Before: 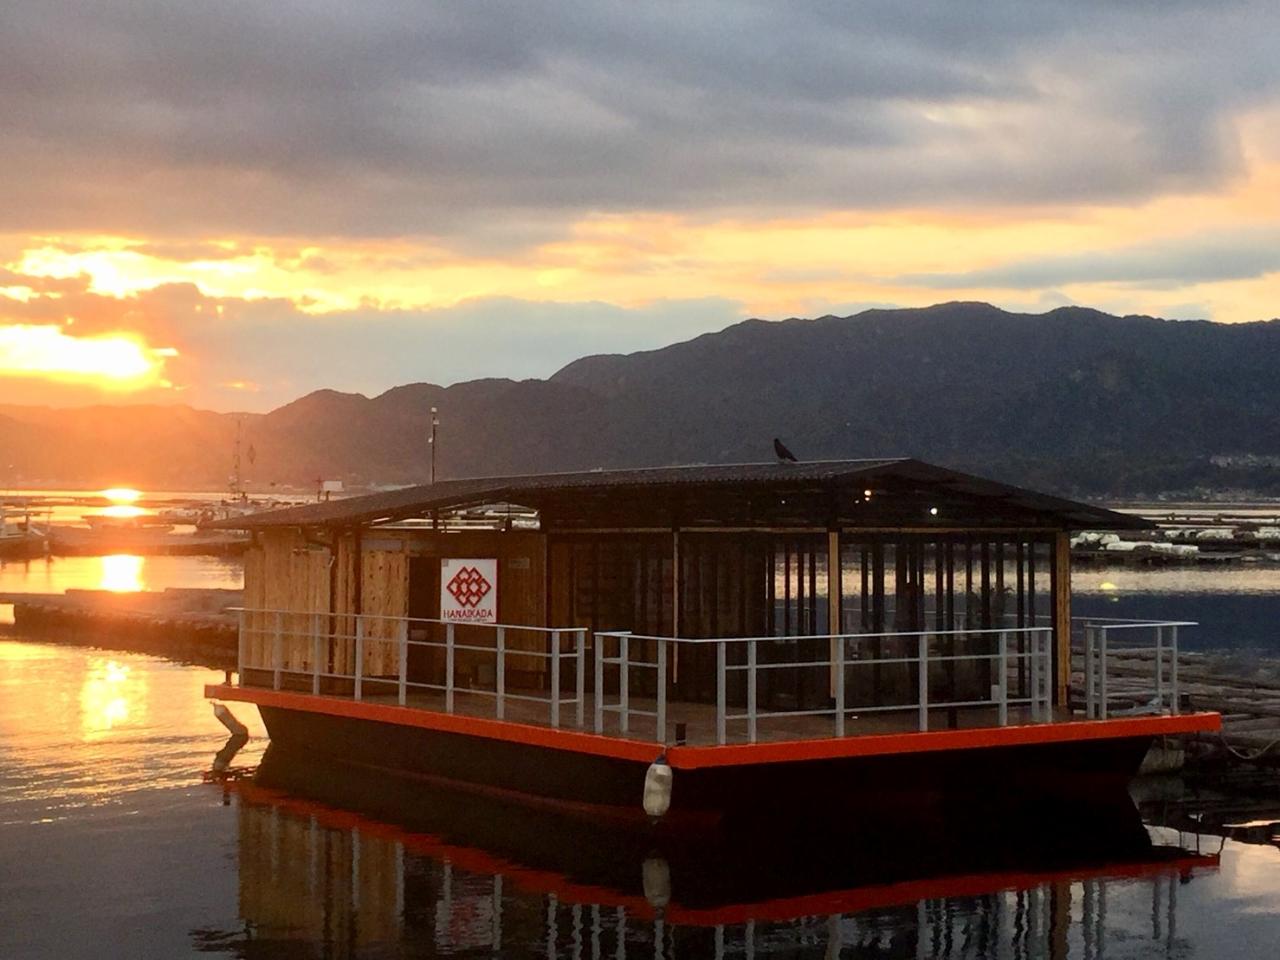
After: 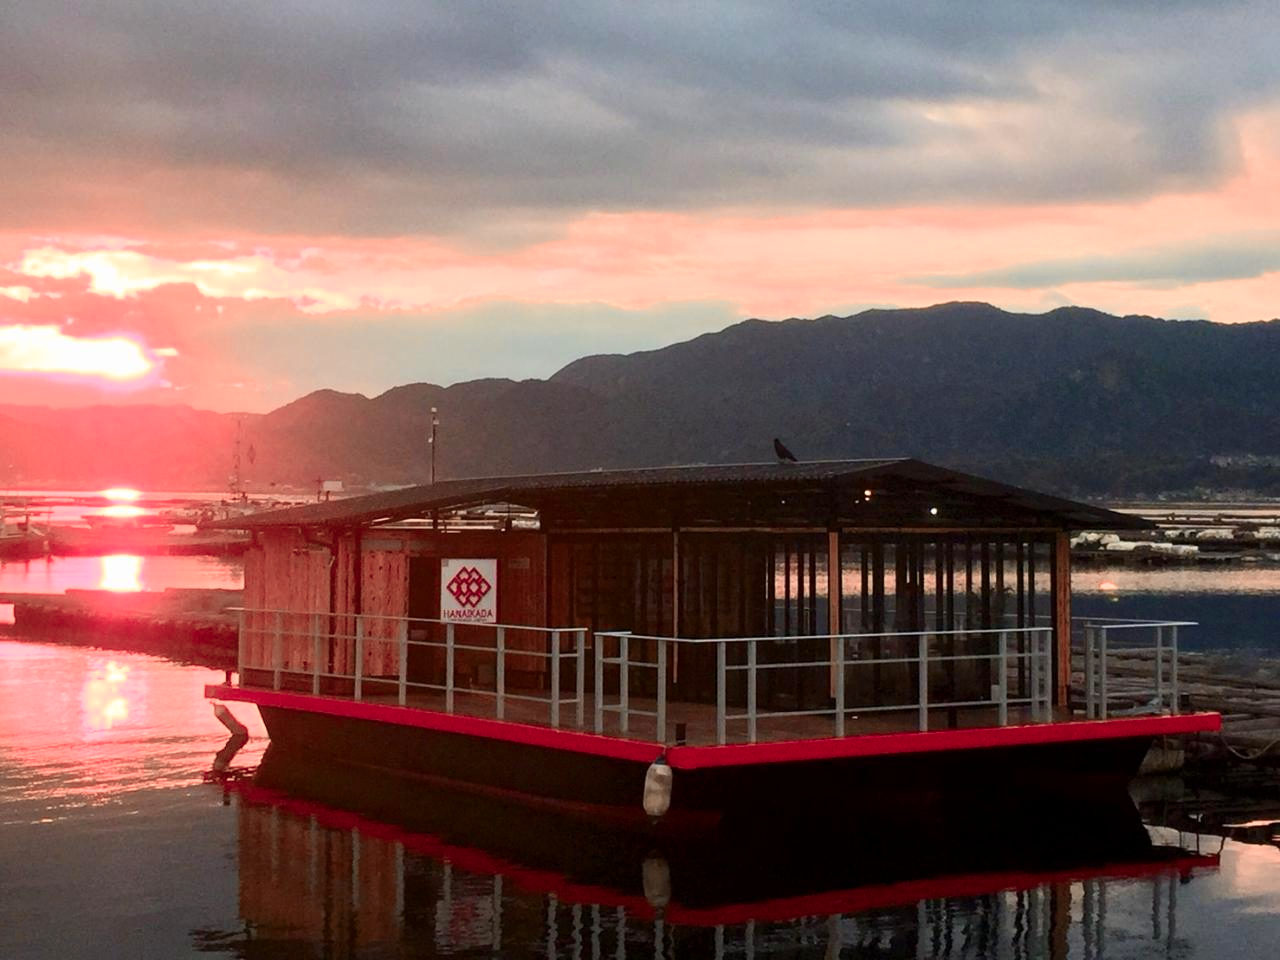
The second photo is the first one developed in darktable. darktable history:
contrast brightness saturation: contrast 0.077, saturation 0.2
color zones: curves: ch2 [(0, 0.488) (0.143, 0.417) (0.286, 0.212) (0.429, 0.179) (0.571, 0.154) (0.714, 0.415) (0.857, 0.495) (1, 0.488)]
tone equalizer: -8 EV -0.547 EV
